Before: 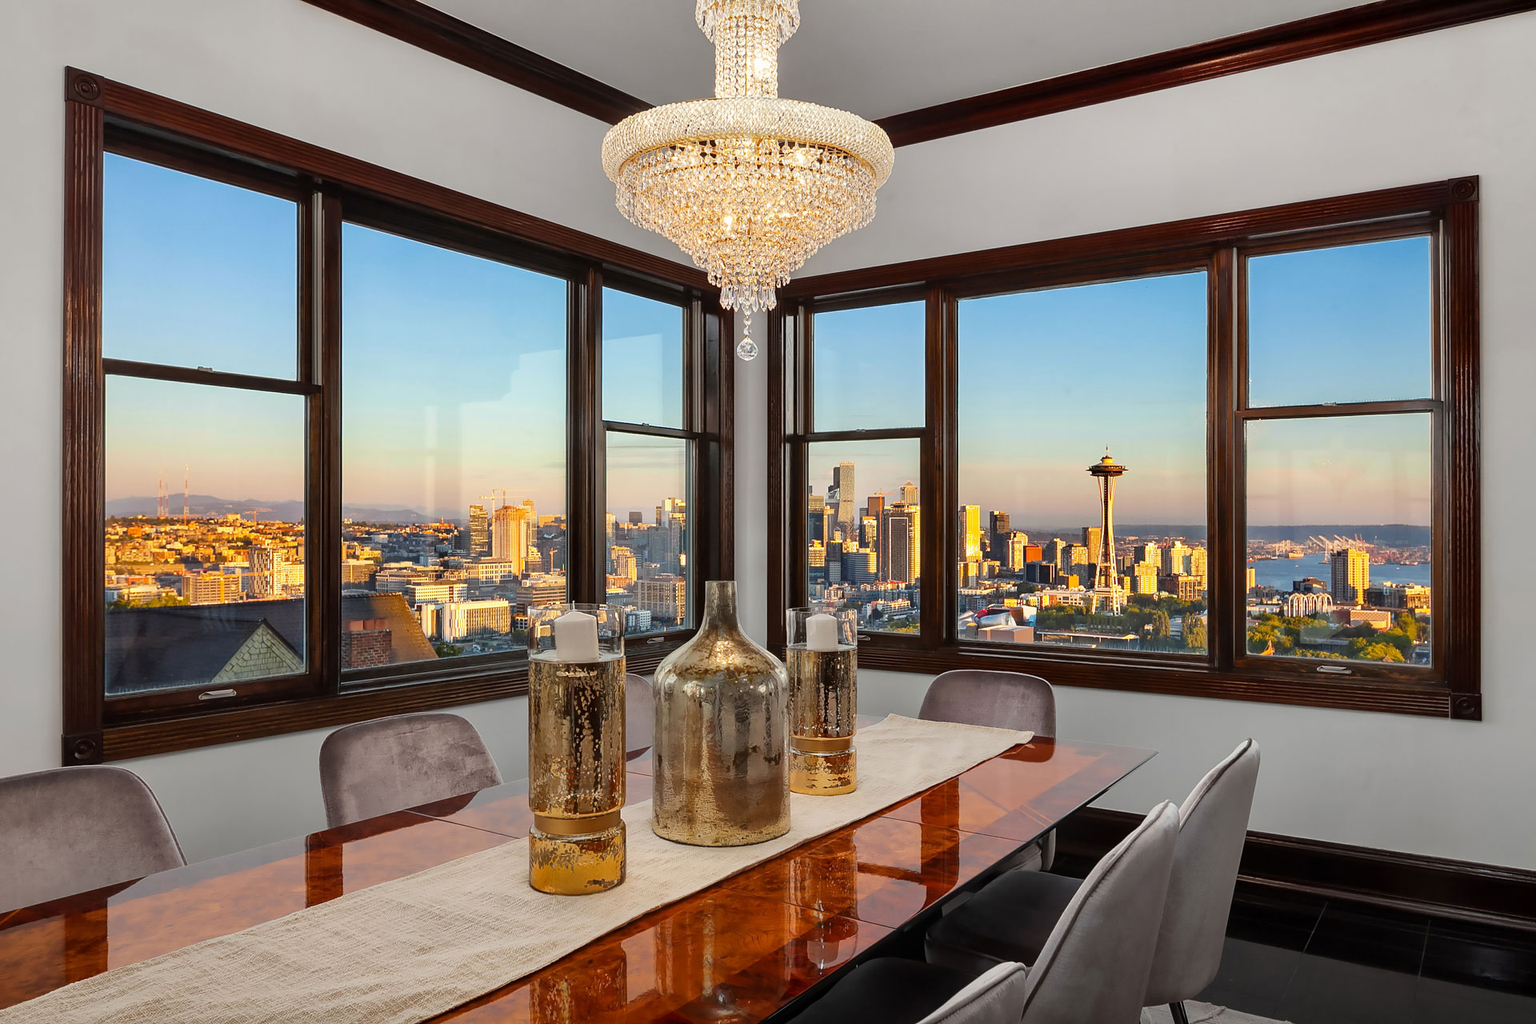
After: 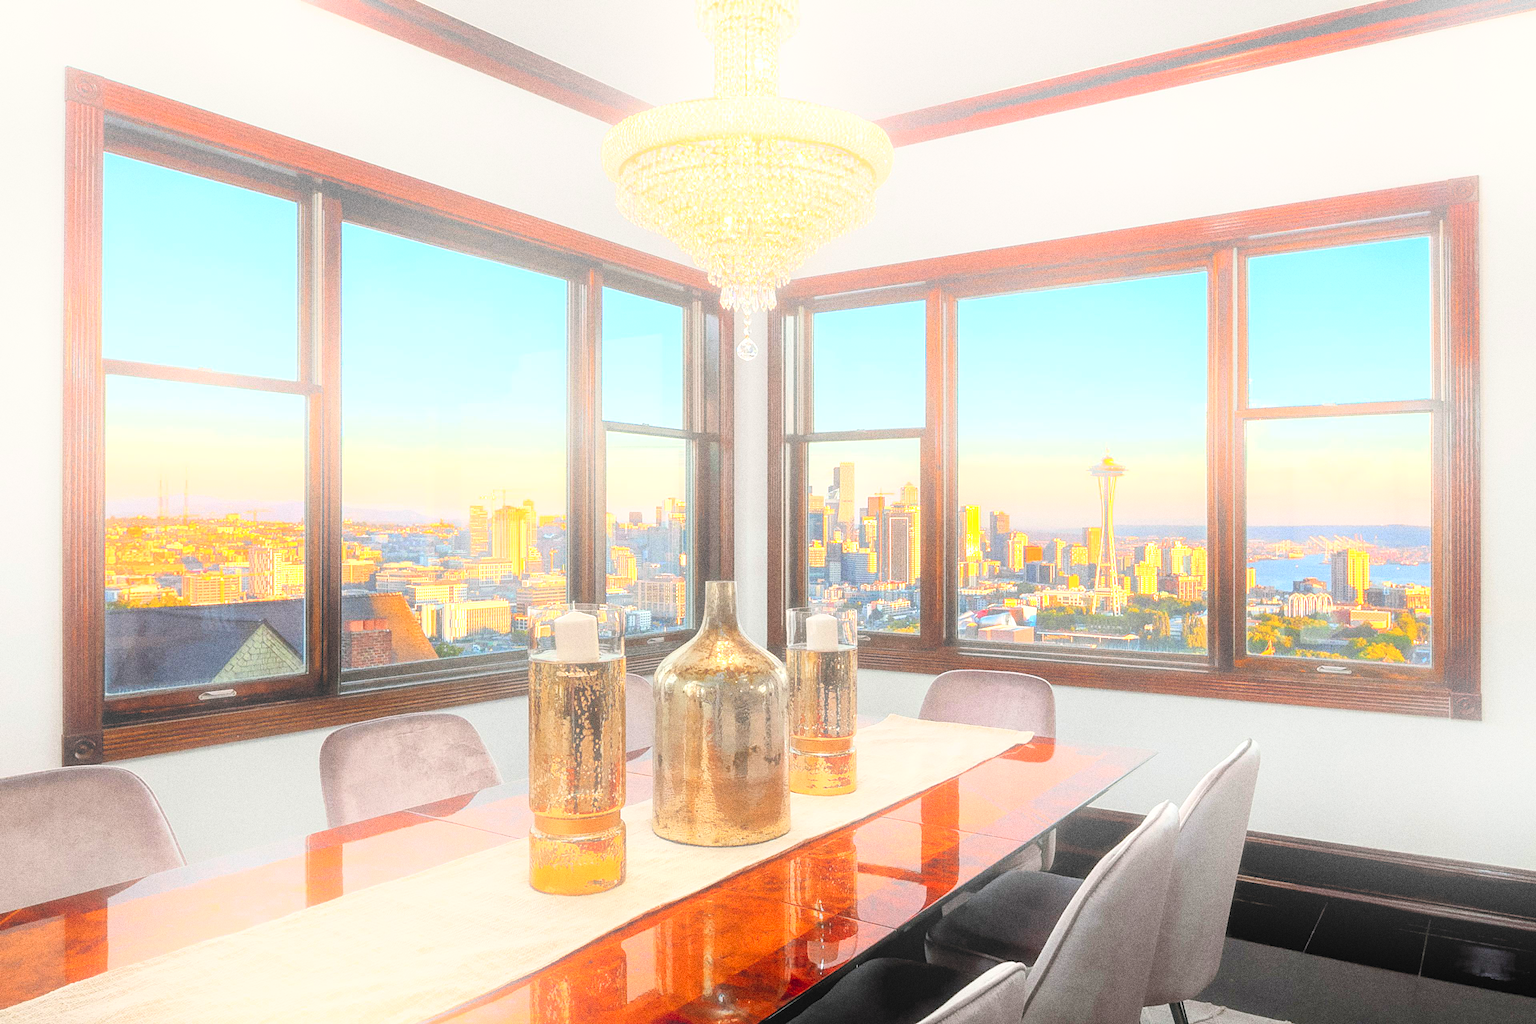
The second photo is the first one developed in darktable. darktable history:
grain: coarseness 0.09 ISO, strength 40%
haze removal: strength -0.09, distance 0.358, compatibility mode true, adaptive false
levels: levels [0.036, 0.364, 0.827]
bloom: threshold 82.5%, strength 16.25%
